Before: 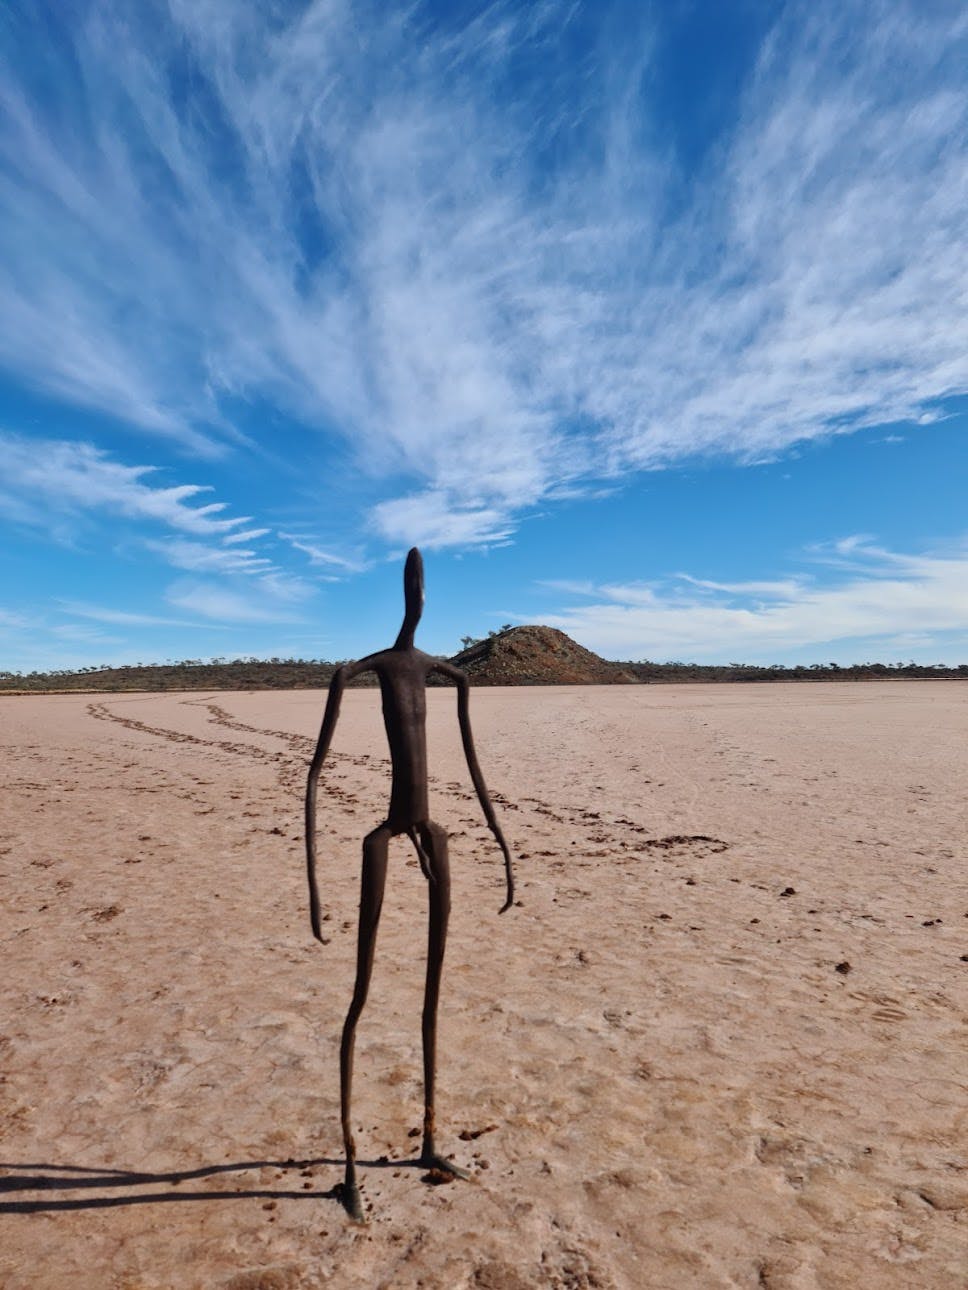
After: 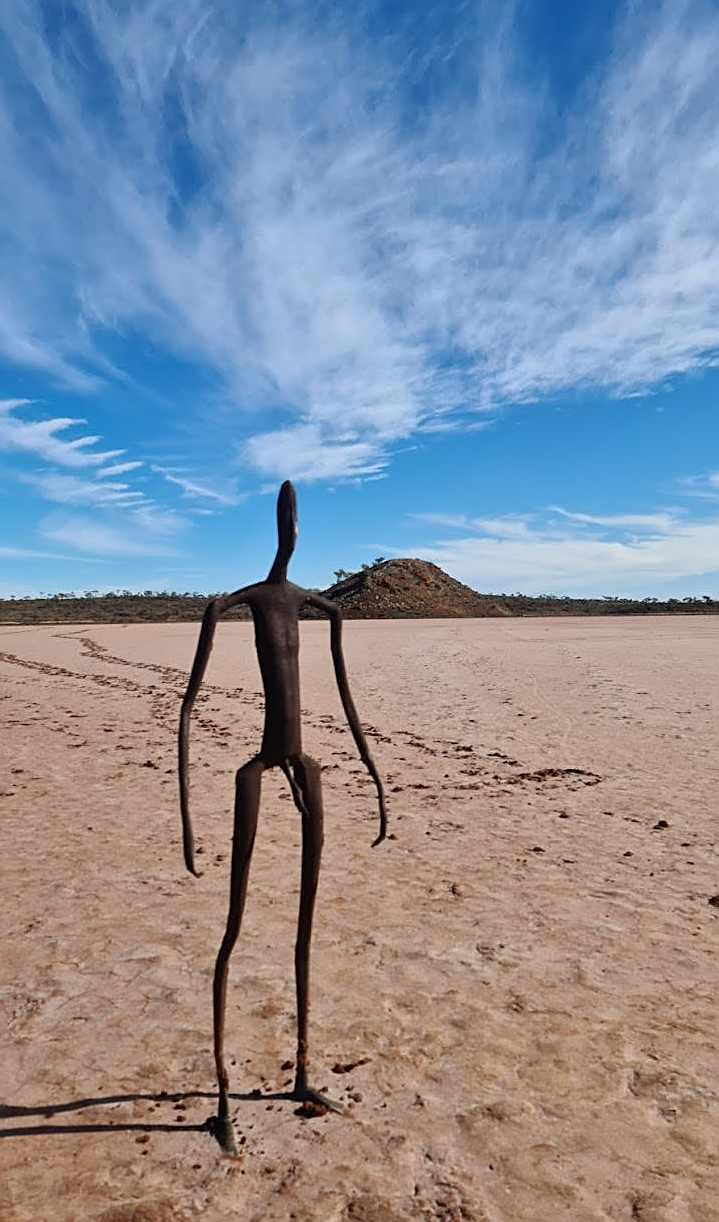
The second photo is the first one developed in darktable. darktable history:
crop and rotate: left 13.186%, top 5.238%, right 12.526%
sharpen: on, module defaults
